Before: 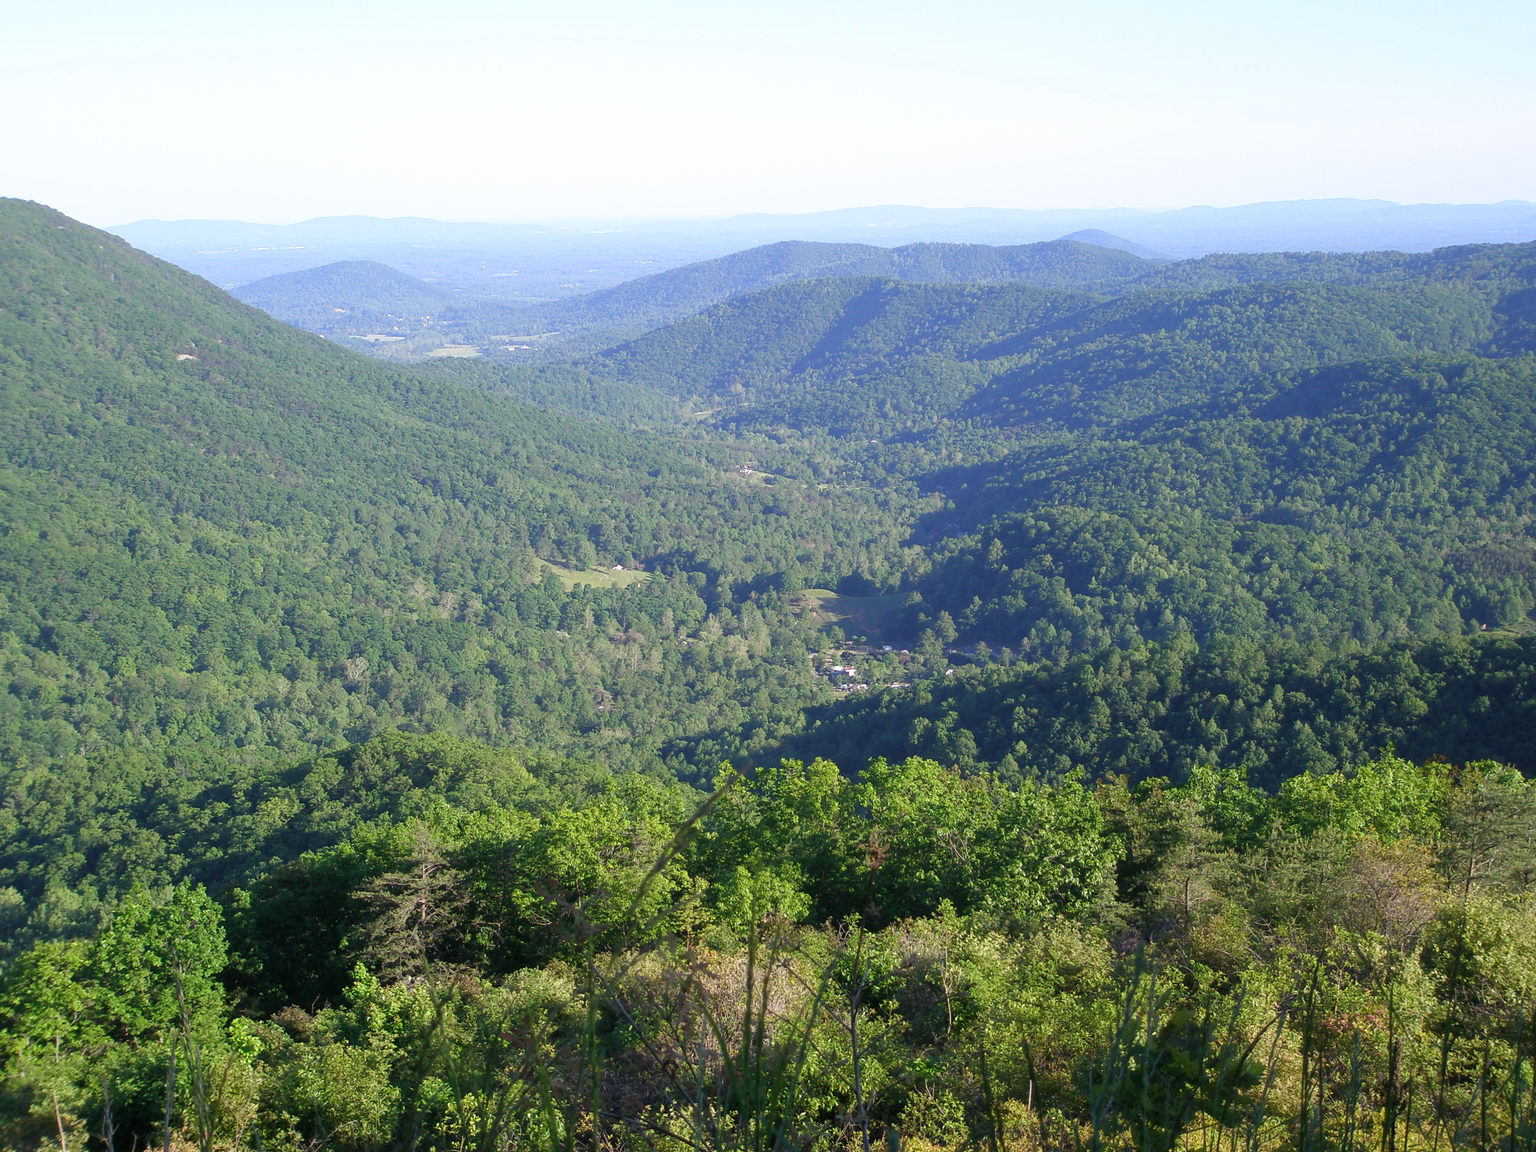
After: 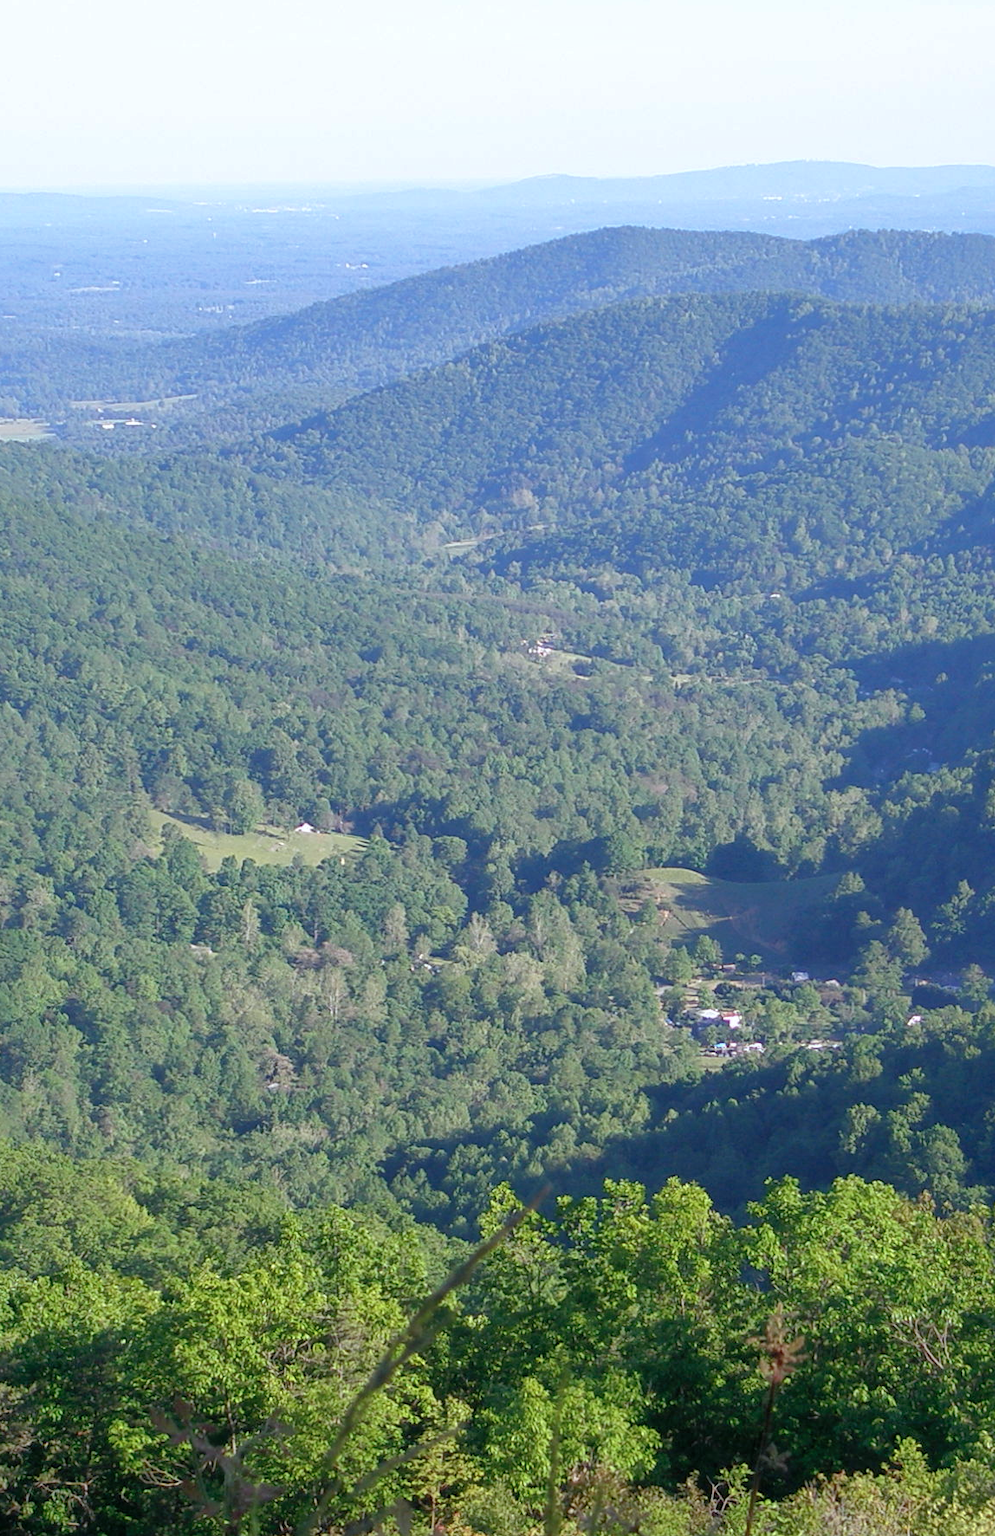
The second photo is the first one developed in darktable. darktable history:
shadows and highlights: on, module defaults
crop and rotate: left 29.476%, top 10.214%, right 35.32%, bottom 17.333%
color correction: highlights a* -0.137, highlights b* -5.91, shadows a* -0.137, shadows b* -0.137
